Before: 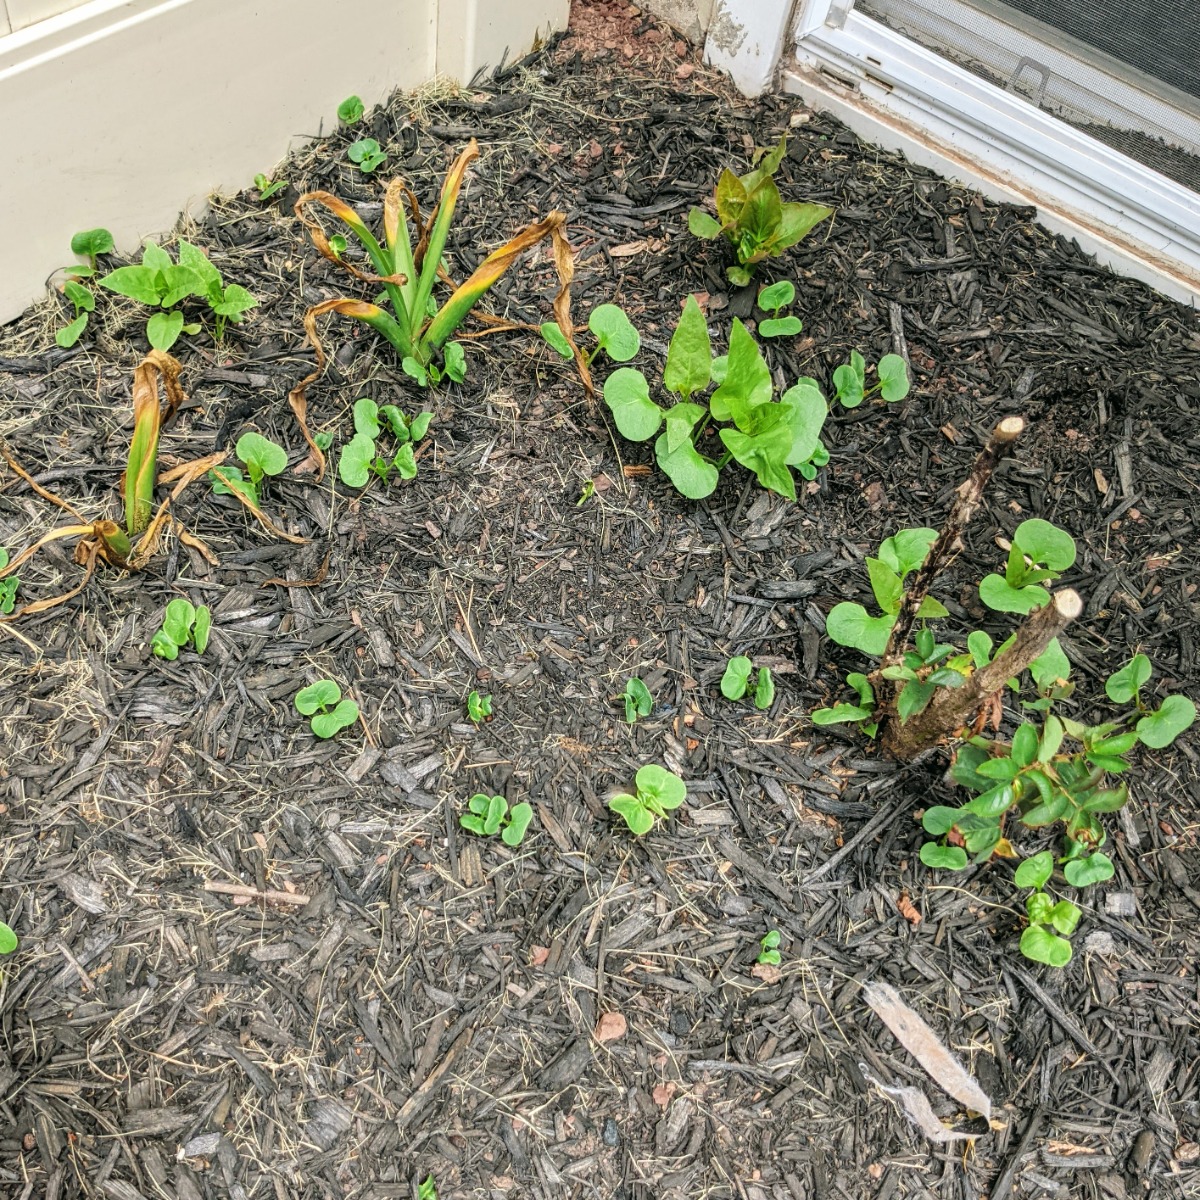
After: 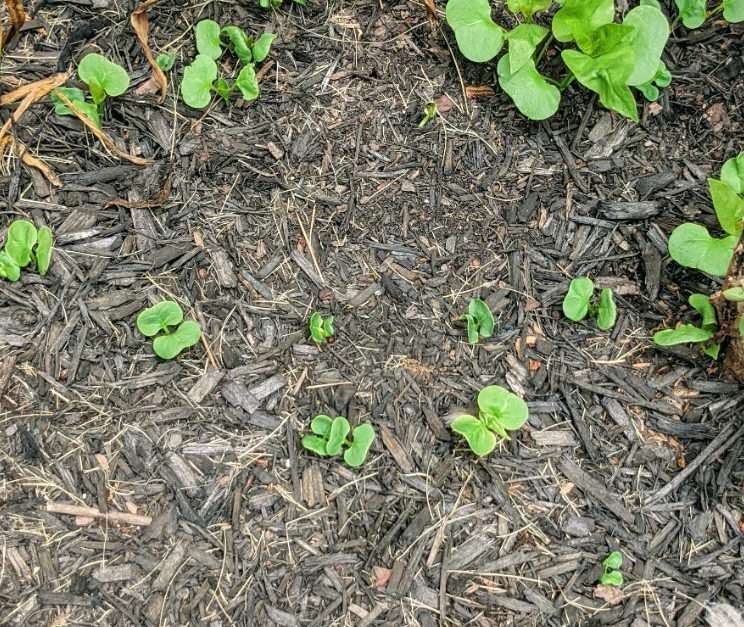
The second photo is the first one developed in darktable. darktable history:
crop: left 13.236%, top 31.644%, right 24.686%, bottom 16.084%
